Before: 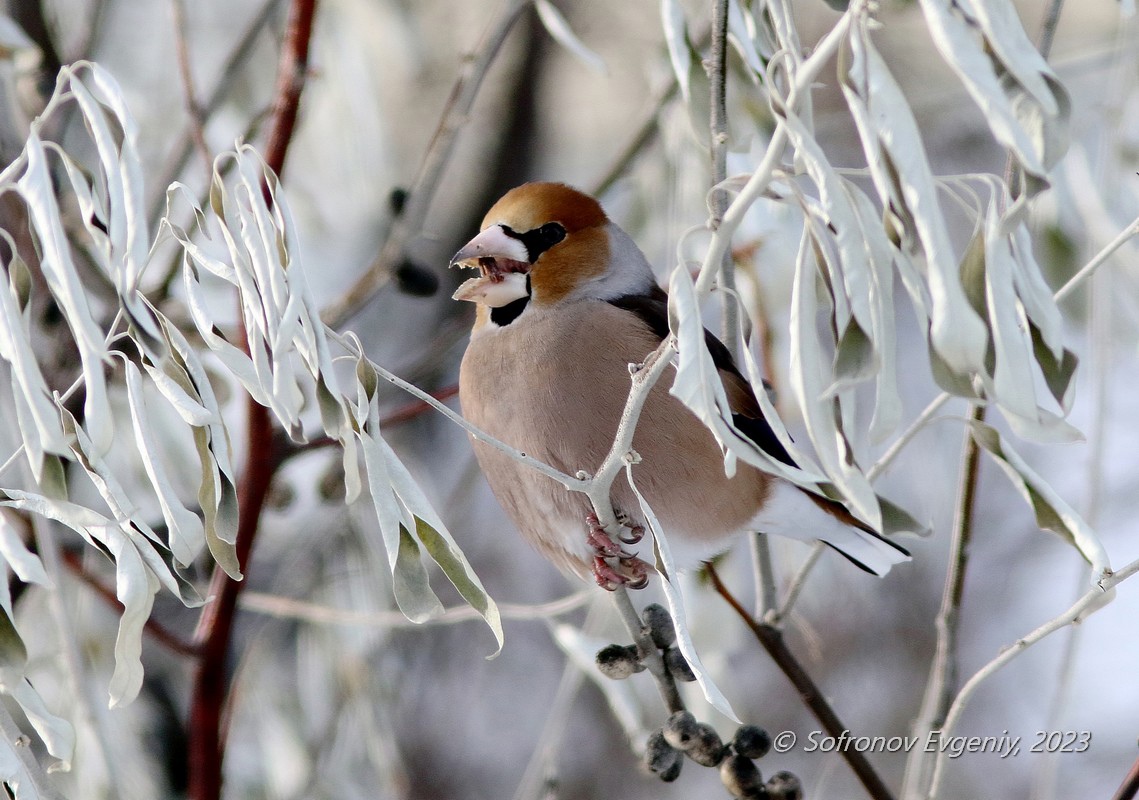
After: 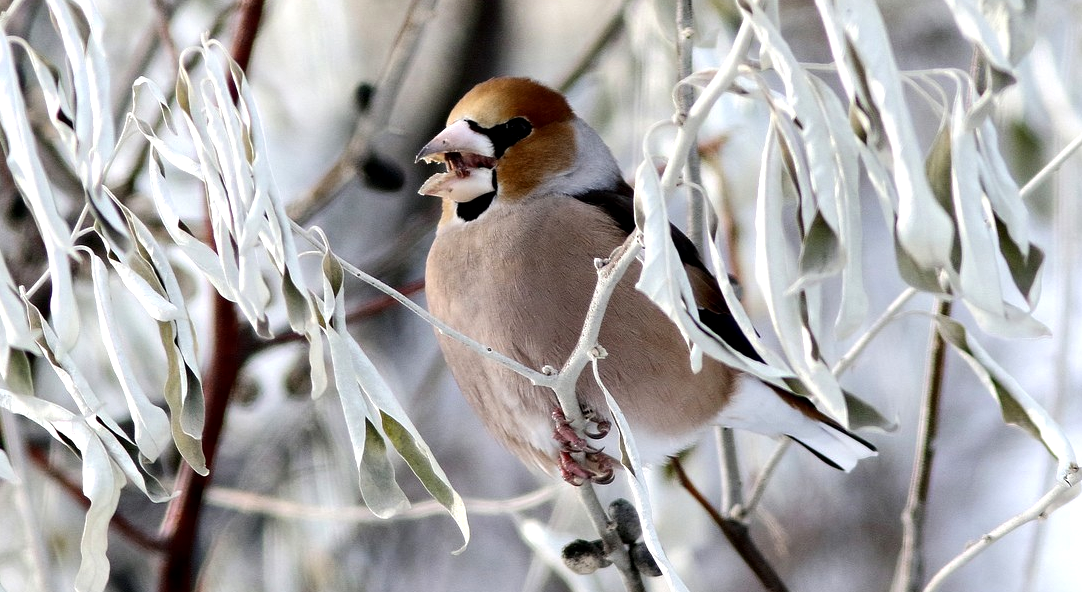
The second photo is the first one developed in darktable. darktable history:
local contrast: highlights 100%, shadows 100%, detail 120%, midtone range 0.2
tone equalizer: -8 EV -0.417 EV, -7 EV -0.389 EV, -6 EV -0.333 EV, -5 EV -0.222 EV, -3 EV 0.222 EV, -2 EV 0.333 EV, -1 EV 0.389 EV, +0 EV 0.417 EV, edges refinement/feathering 500, mask exposure compensation -1.57 EV, preserve details no
crop and rotate: left 2.991%, top 13.302%, right 1.981%, bottom 12.636%
